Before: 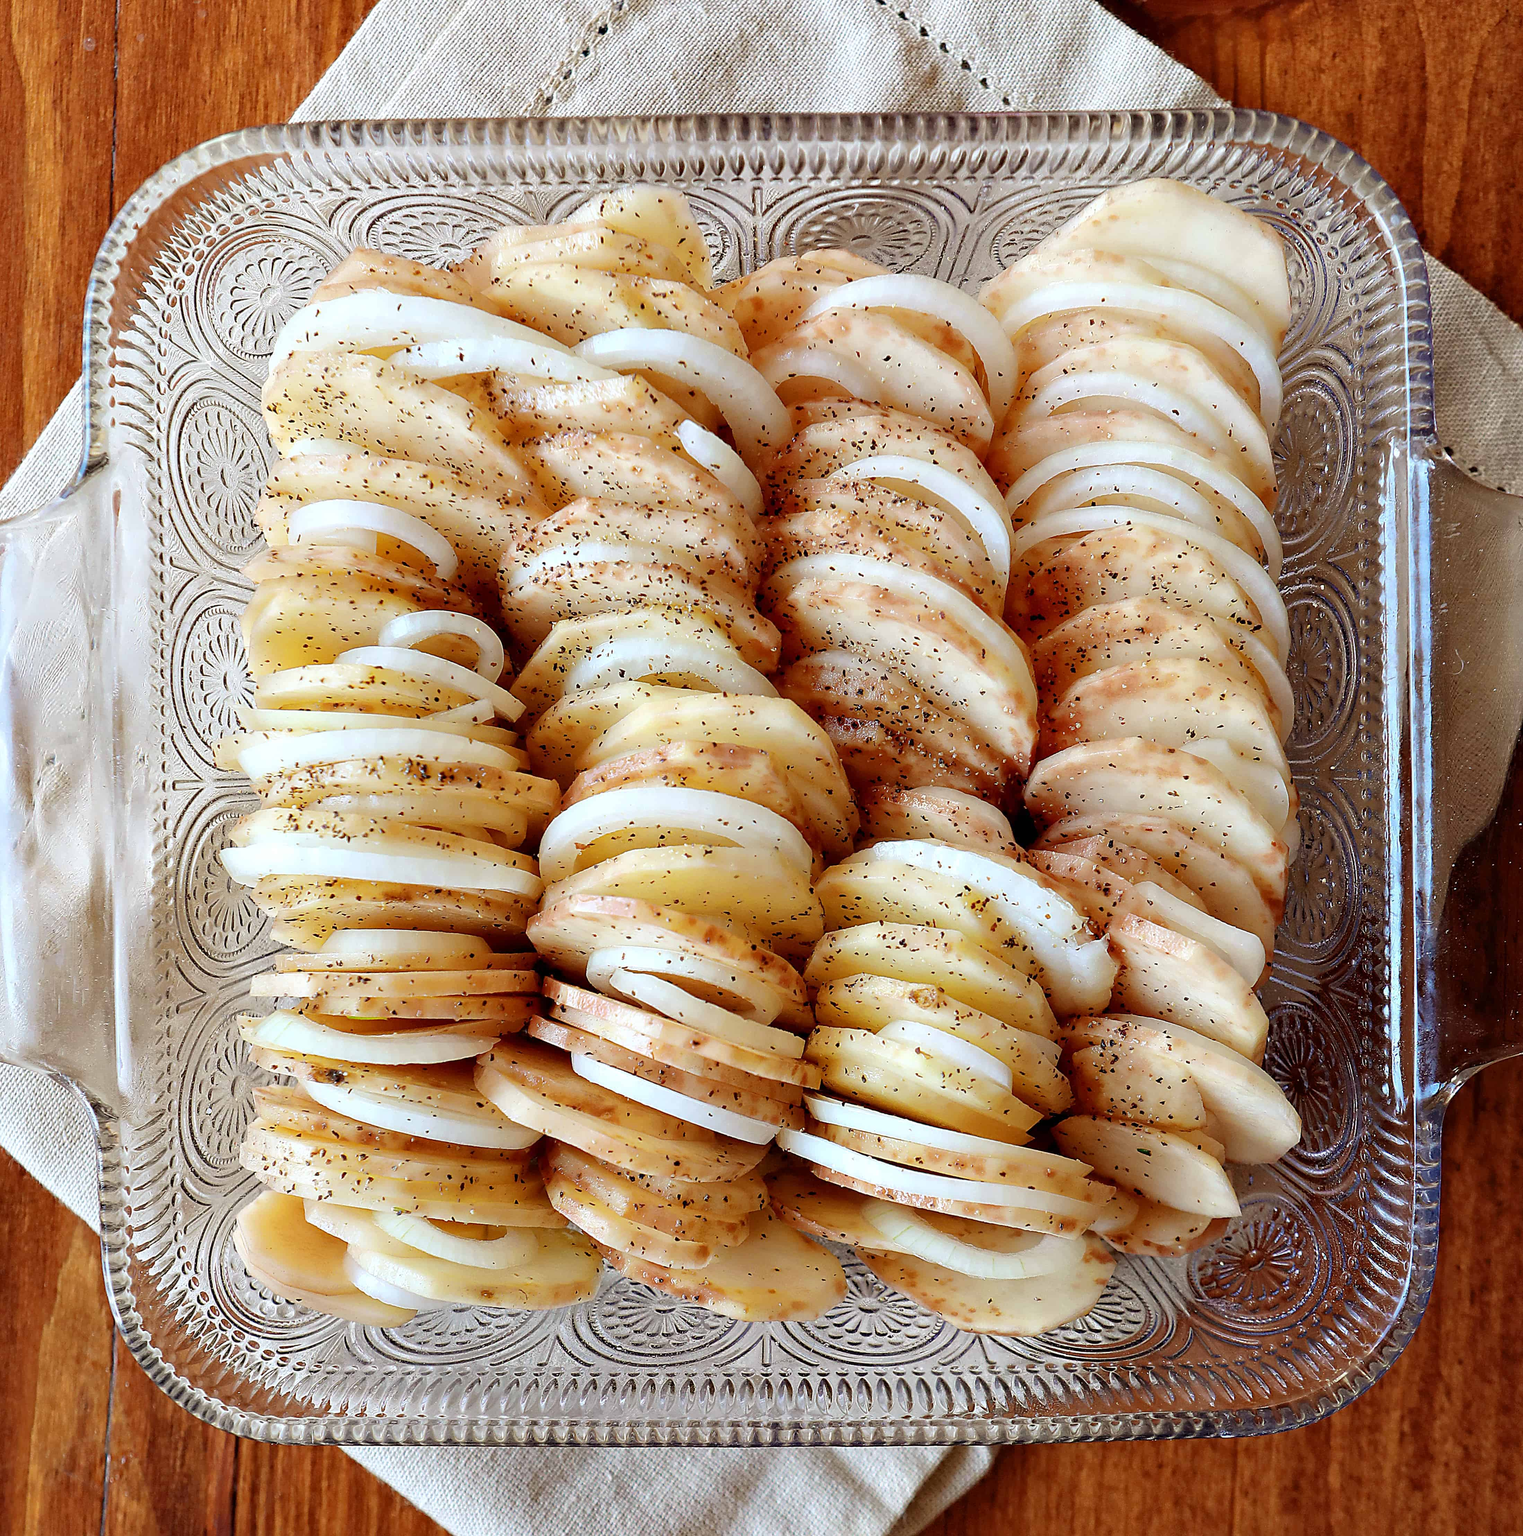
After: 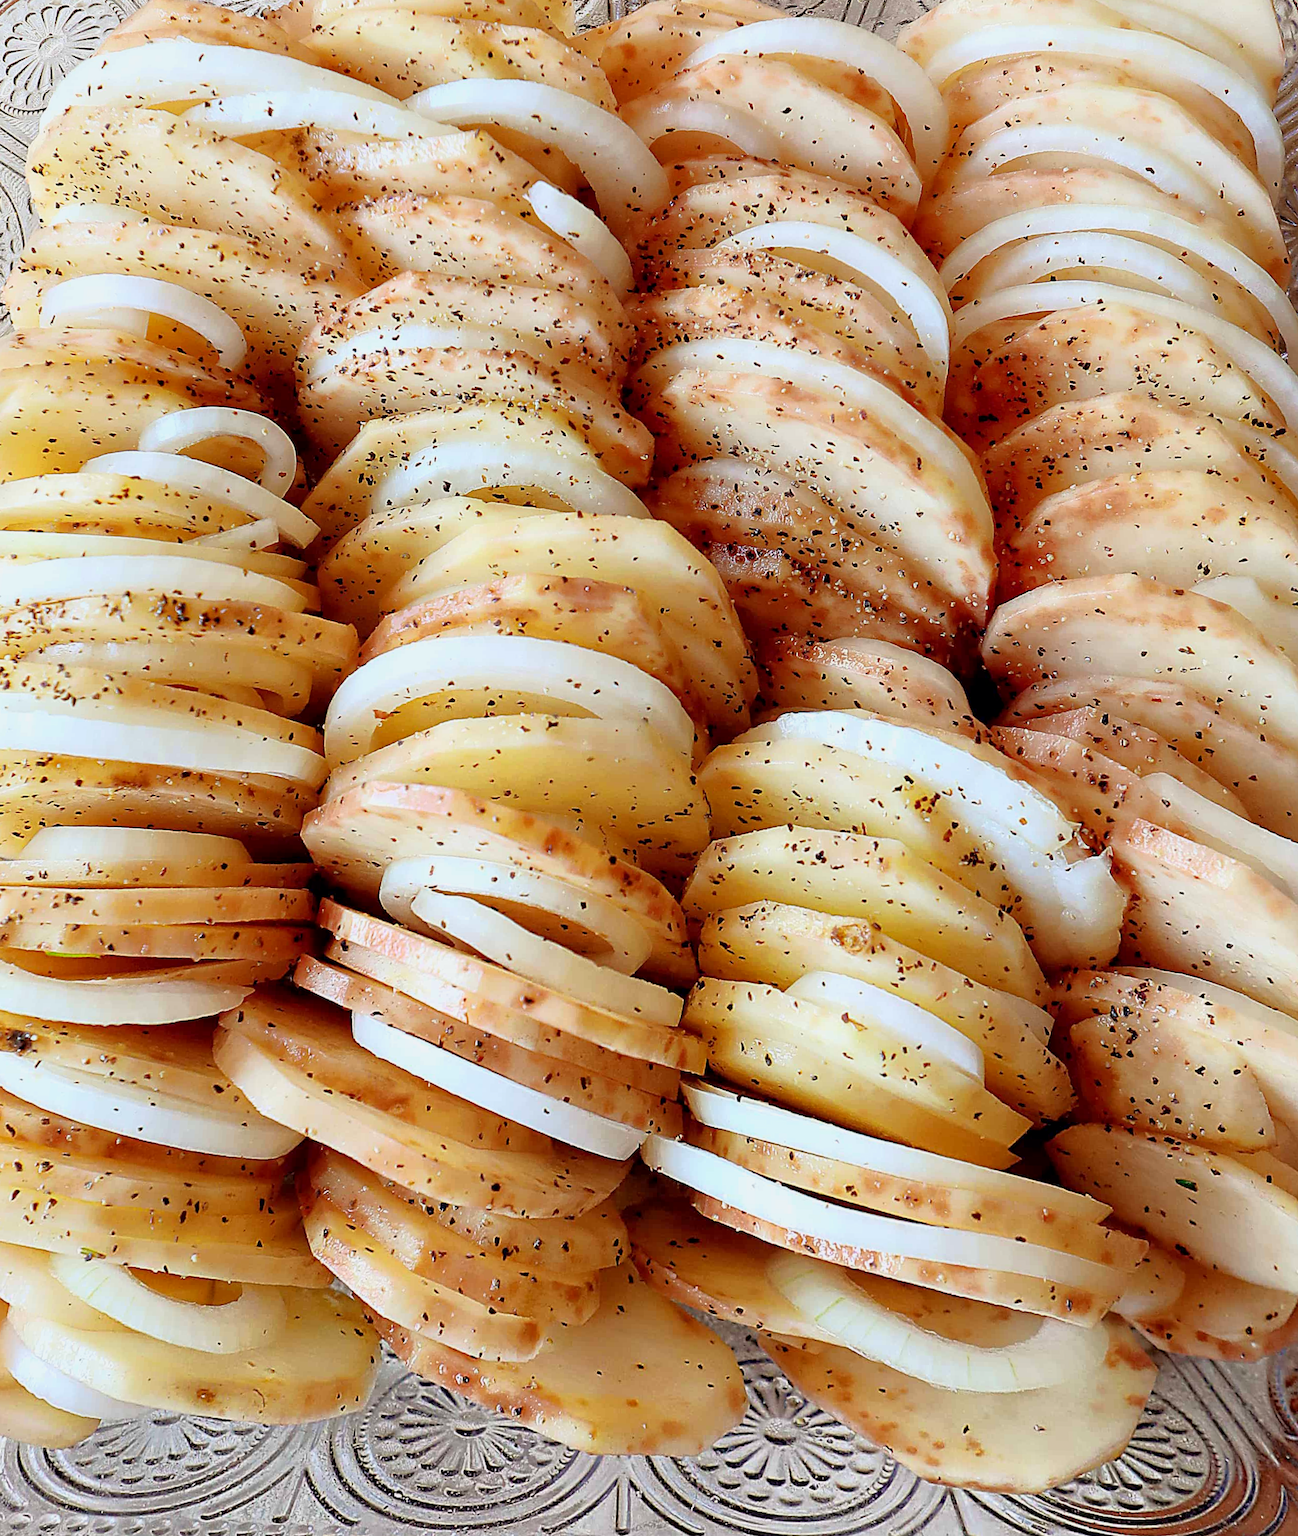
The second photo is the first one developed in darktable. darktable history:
tone curve: curves: ch0 [(0.013, 0) (0.061, 0.059) (0.239, 0.256) (0.502, 0.501) (0.683, 0.676) (0.761, 0.773) (0.858, 0.858) (0.987, 0.945)]; ch1 [(0, 0) (0.172, 0.123) (0.304, 0.267) (0.414, 0.395) (0.472, 0.473) (0.502, 0.502) (0.521, 0.528) (0.583, 0.595) (0.654, 0.673) (0.728, 0.761) (1, 1)]; ch2 [(0, 0) (0.411, 0.424) (0.485, 0.476) (0.502, 0.501) (0.553, 0.557) (0.57, 0.576) (1, 1)], color space Lab, independent channels, preserve colors none
crop and rotate: left 11.831%, top 11.346%, right 13.429%, bottom 13.899%
rotate and perspective: rotation 0.72°, lens shift (vertical) -0.352, lens shift (horizontal) -0.051, crop left 0.152, crop right 0.859, crop top 0.019, crop bottom 0.964
